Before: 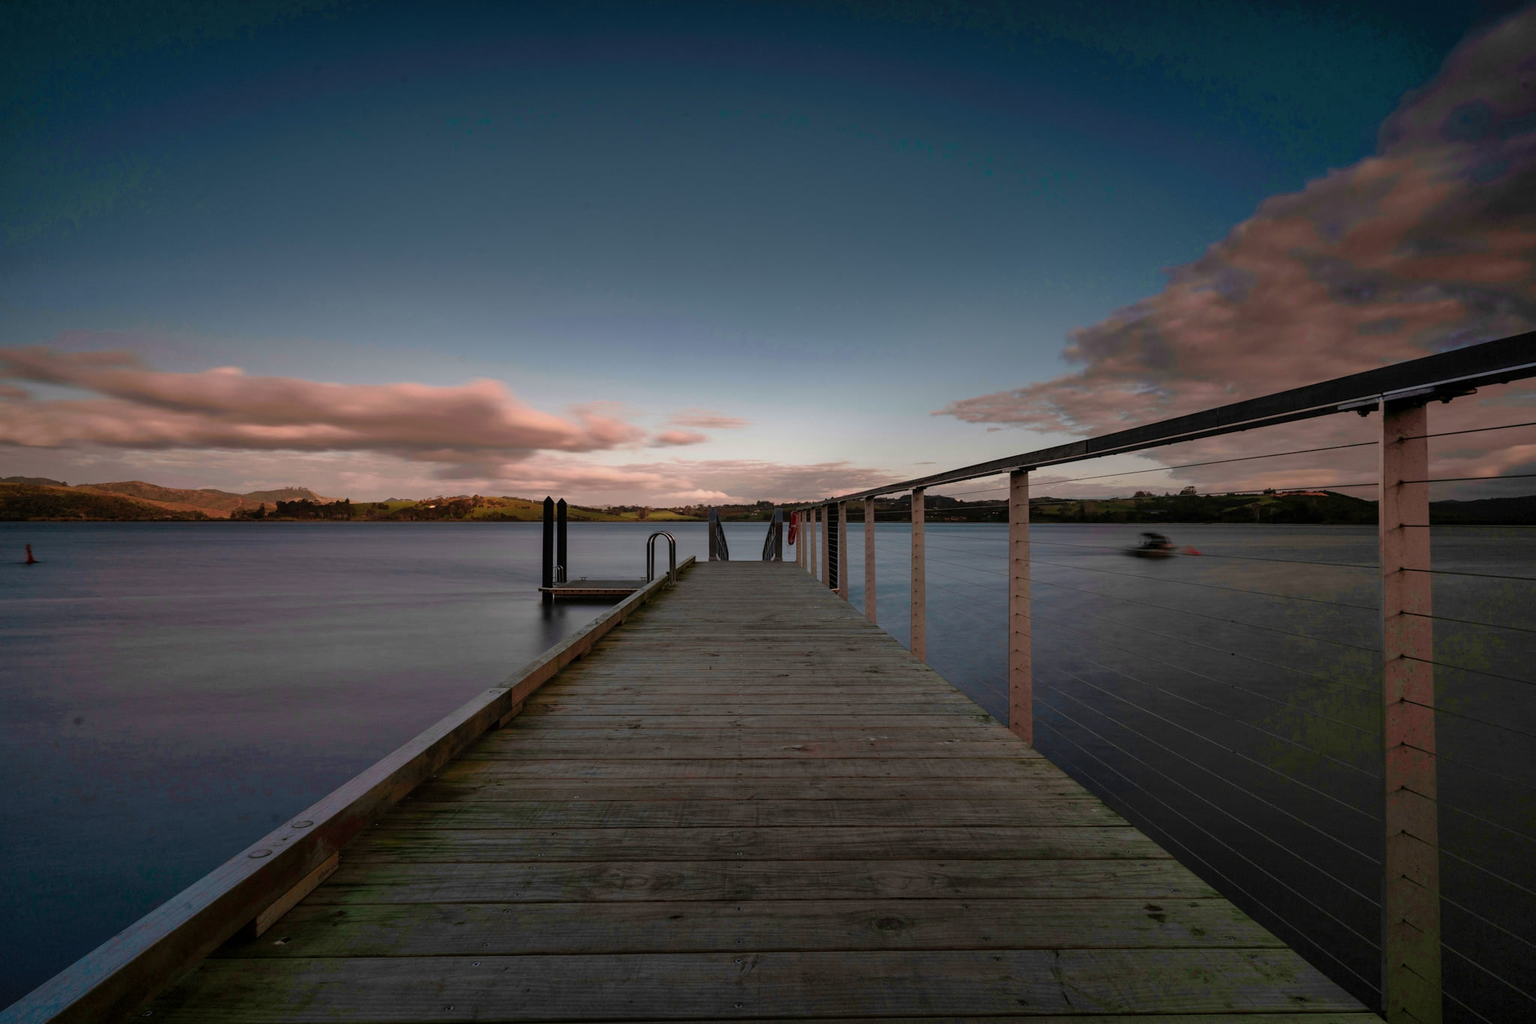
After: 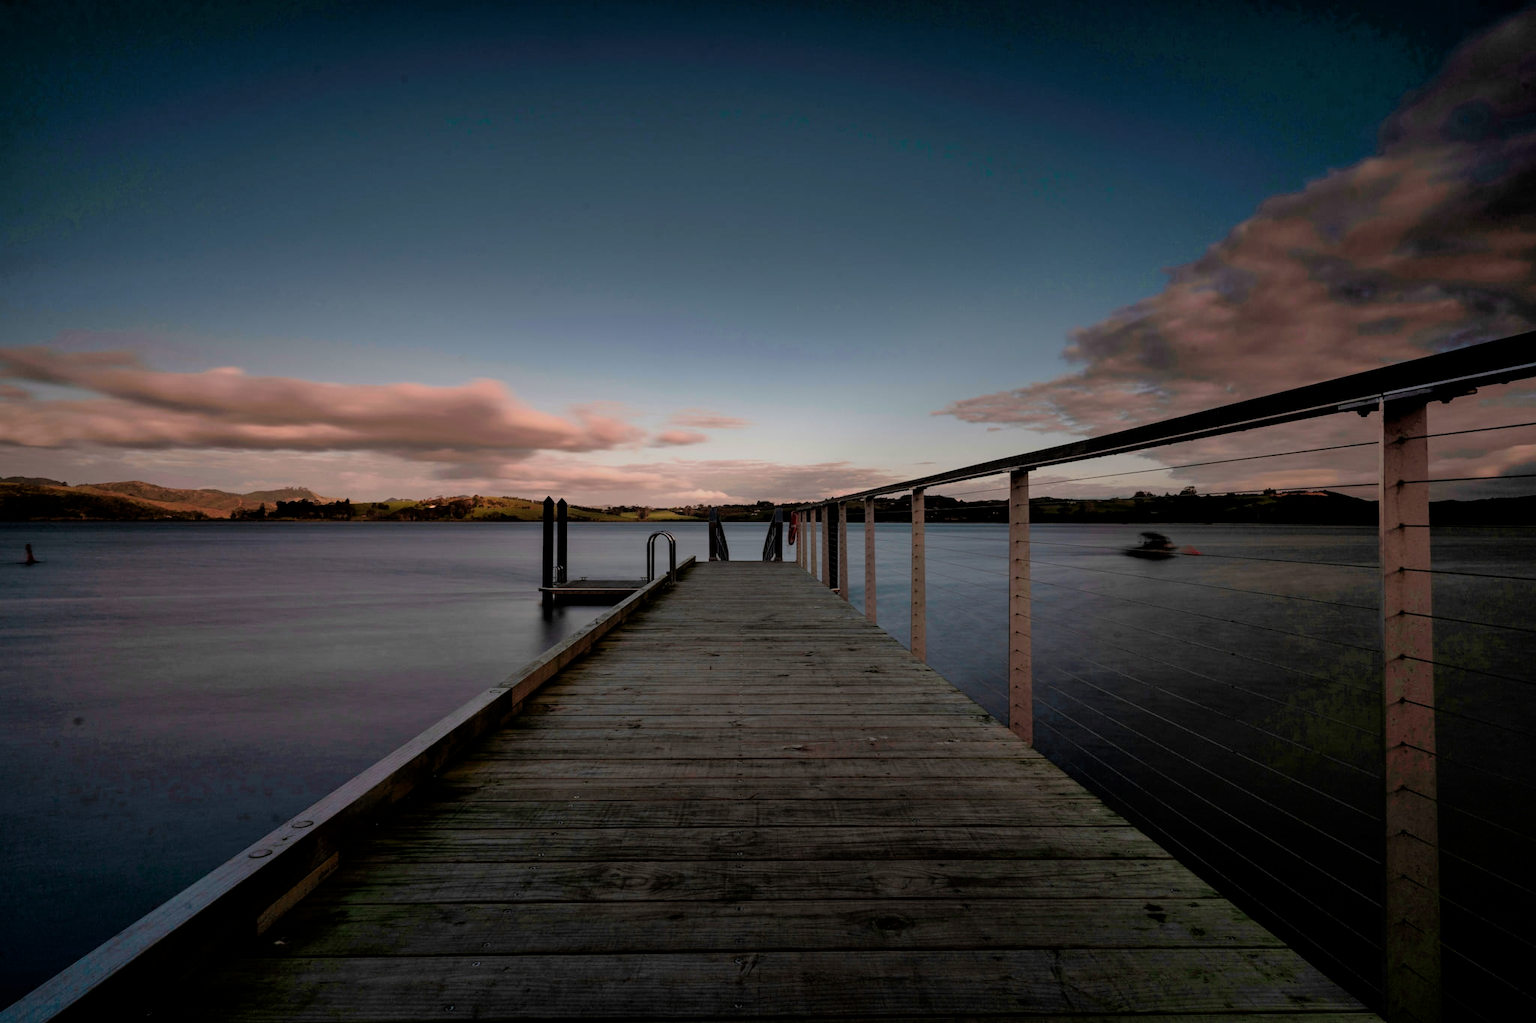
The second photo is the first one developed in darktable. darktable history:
filmic rgb: black relative exposure -7.75 EV, white relative exposure 4.43 EV, target black luminance 0%, hardness 3.75, latitude 50.75%, contrast 1.073, highlights saturation mix 9.84%, shadows ↔ highlights balance -0.265%, color science v6 (2022), iterations of high-quality reconstruction 10
